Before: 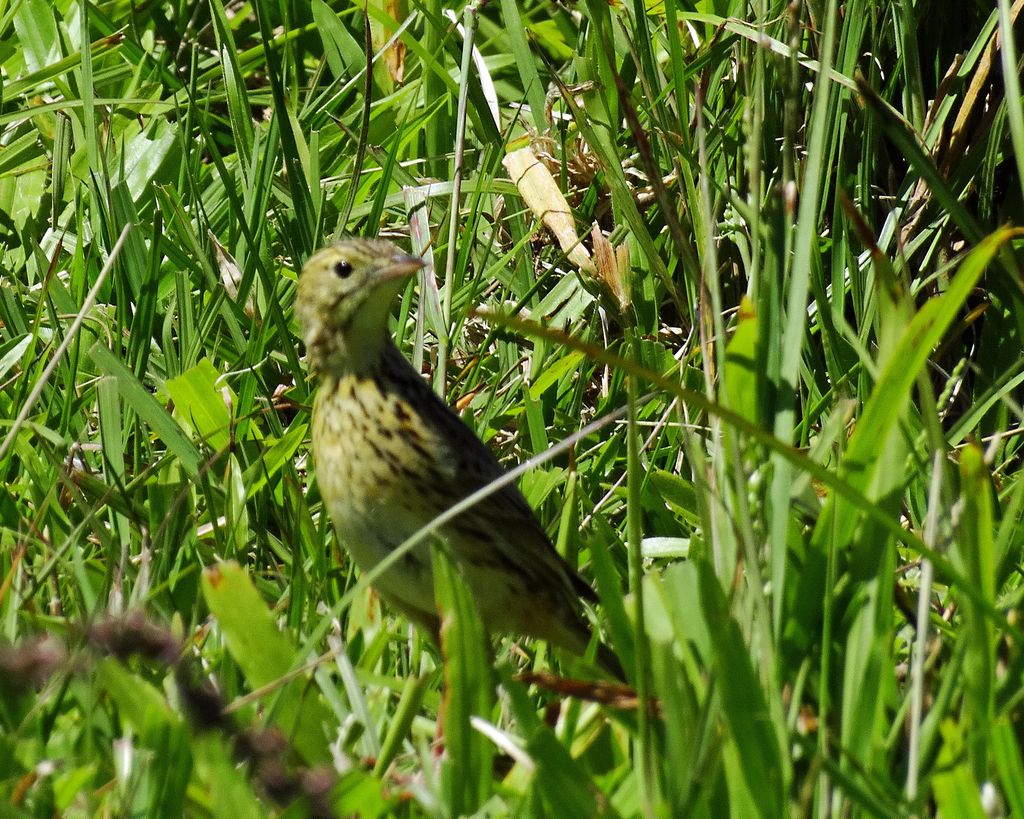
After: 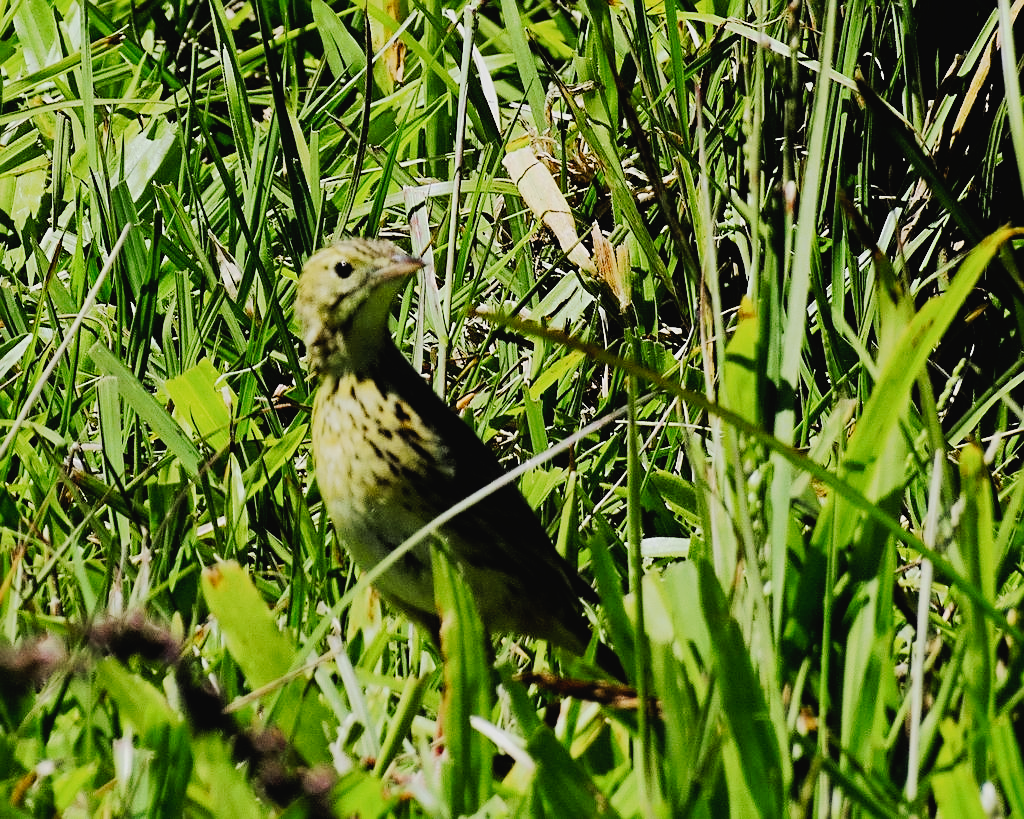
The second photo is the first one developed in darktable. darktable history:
sharpen: on, module defaults
filmic rgb: black relative exposure -7.5 EV, white relative exposure 5 EV, hardness 3.3, contrast 1.301
tone curve: curves: ch0 [(0, 0.023) (0.037, 0.04) (0.131, 0.128) (0.304, 0.331) (0.504, 0.584) (0.616, 0.687) (0.704, 0.764) (0.808, 0.823) (1, 1)]; ch1 [(0, 0) (0.301, 0.3) (0.477, 0.472) (0.493, 0.497) (0.508, 0.501) (0.544, 0.541) (0.563, 0.565) (0.626, 0.66) (0.721, 0.776) (1, 1)]; ch2 [(0, 0) (0.249, 0.216) (0.349, 0.343) (0.424, 0.442) (0.476, 0.483) (0.502, 0.5) (0.517, 0.519) (0.532, 0.553) (0.569, 0.587) (0.634, 0.628) (0.706, 0.729) (0.828, 0.742) (1, 0.9)], preserve colors none
